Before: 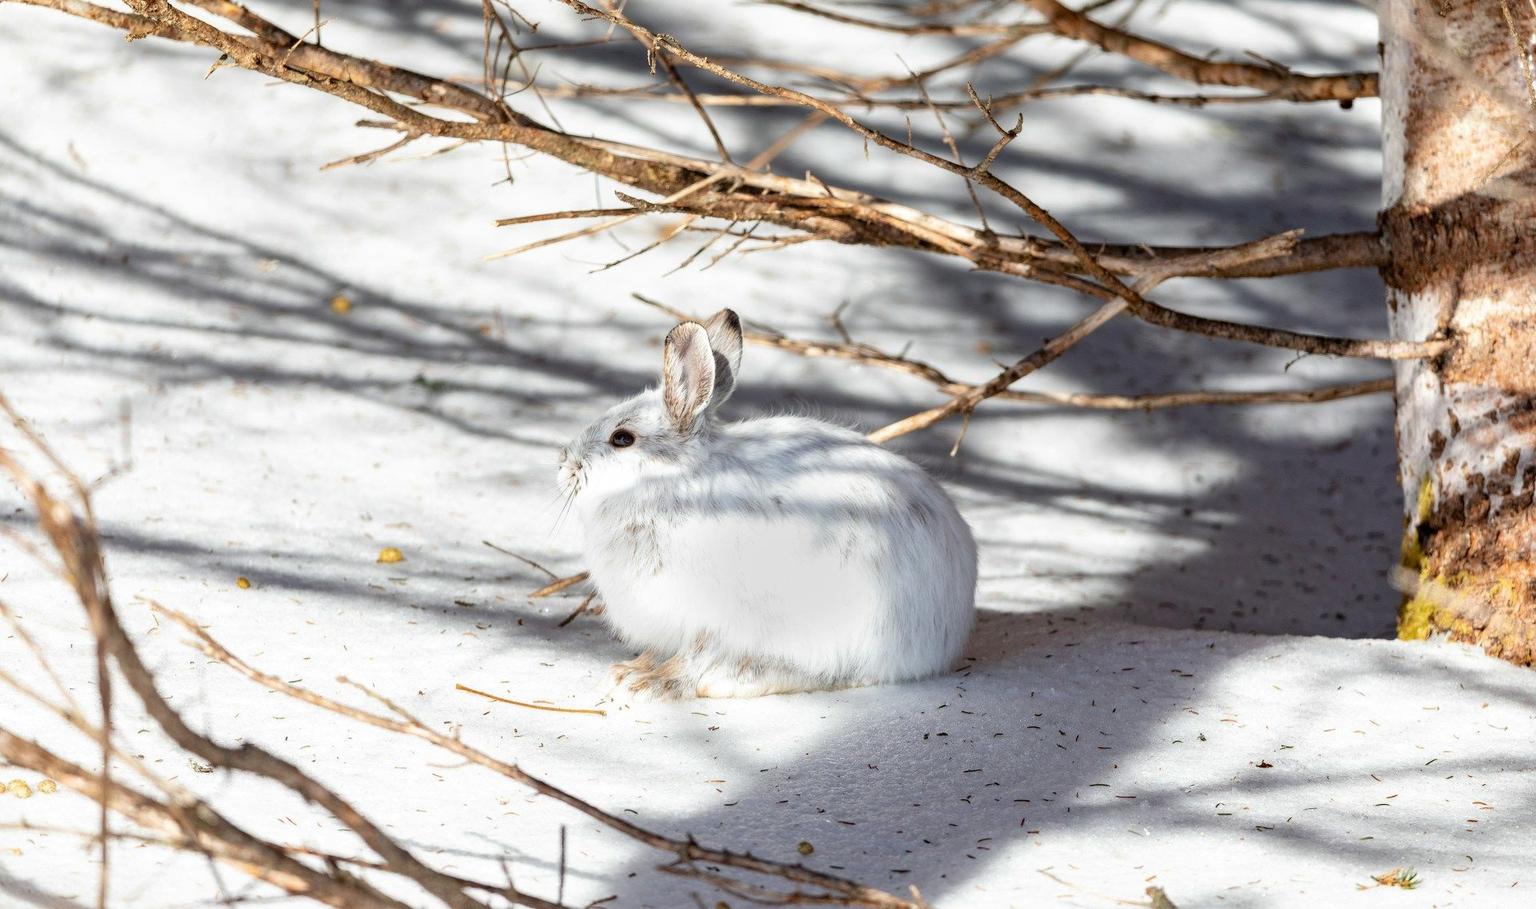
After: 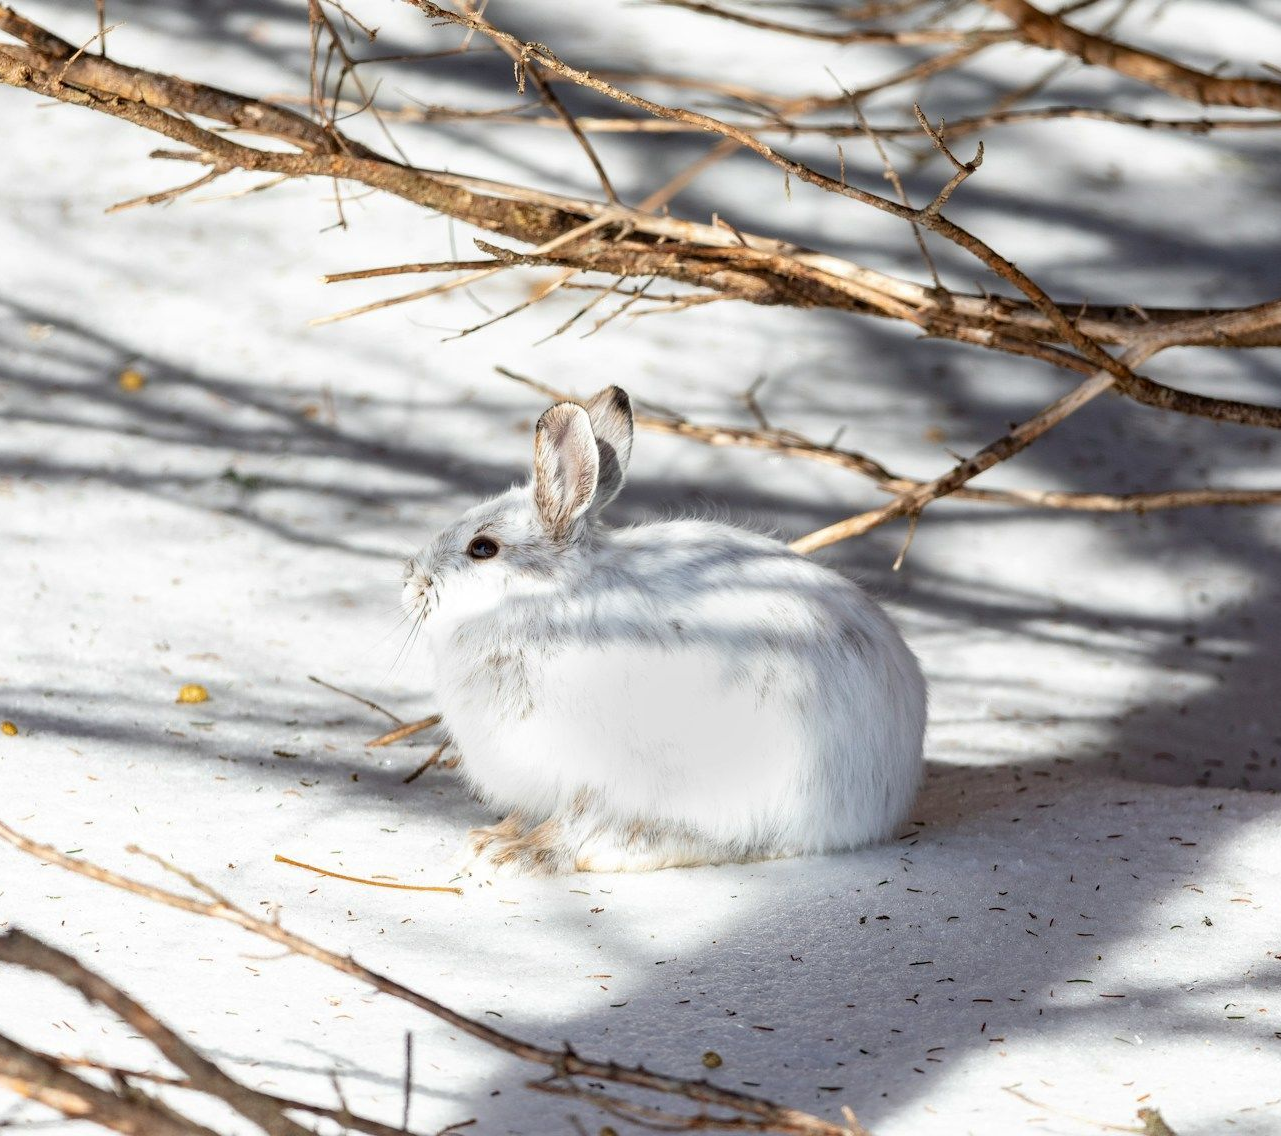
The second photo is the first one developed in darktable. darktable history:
crop: left 15.379%, right 17.886%
